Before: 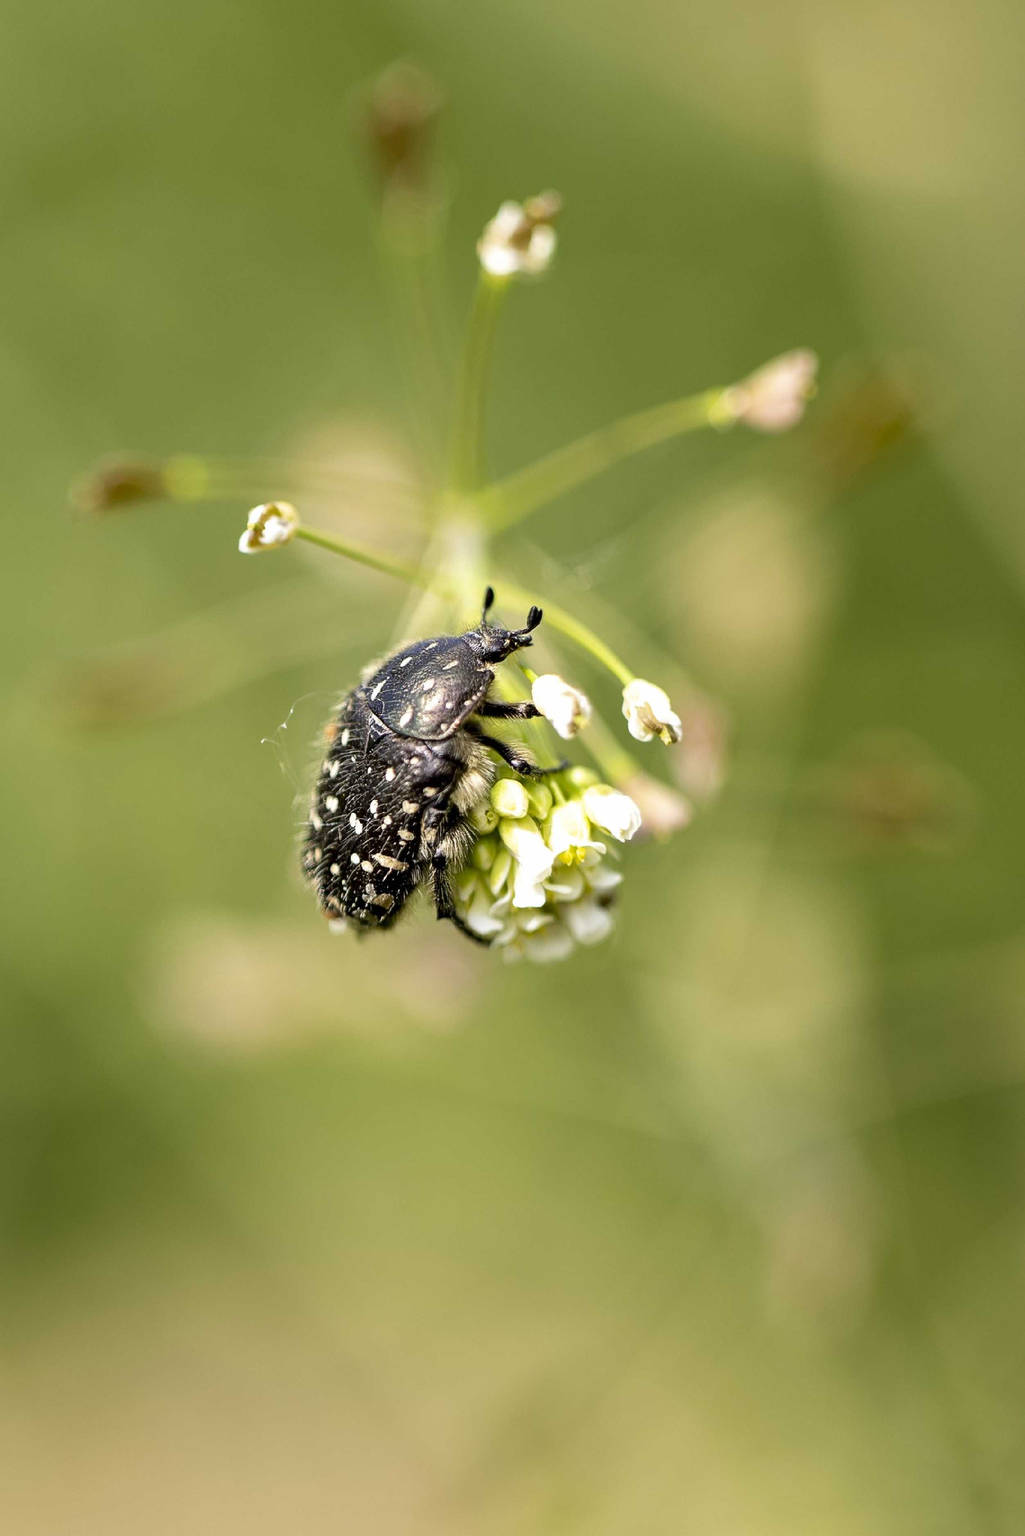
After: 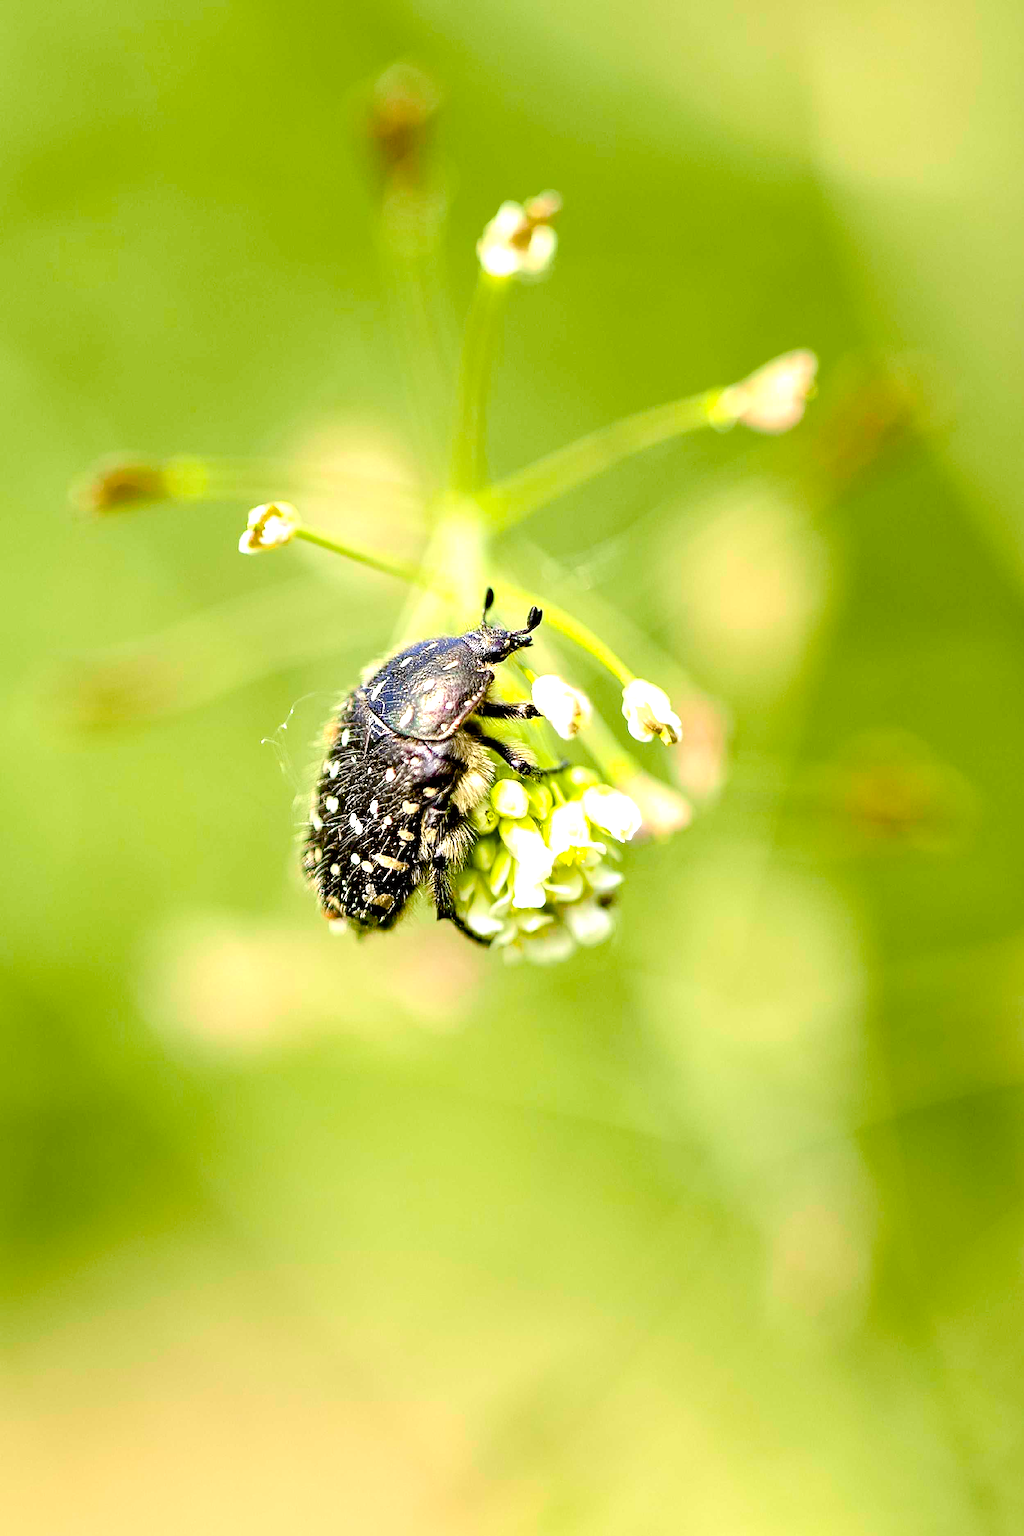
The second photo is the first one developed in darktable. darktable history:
exposure: black level correction 0.001, exposure 1 EV, compensate highlight preservation false
color balance rgb: shadows lift › luminance 0.956%, shadows lift › chroma 0.289%, shadows lift › hue 21.81°, global offset › luminance -0.308%, global offset › hue 259.42°, perceptual saturation grading › global saturation 28.037%, perceptual saturation grading › highlights -25.415%, perceptual saturation grading › mid-tones 25.308%, perceptual saturation grading › shadows 49.772%, global vibrance 31.645%
sharpen: on, module defaults
tone curve: curves: ch0 [(0, 0) (0.068, 0.031) (0.175, 0.132) (0.337, 0.304) (0.498, 0.511) (0.748, 0.762) (0.993, 0.954)]; ch1 [(0, 0) (0.294, 0.184) (0.359, 0.34) (0.362, 0.35) (0.43, 0.41) (0.476, 0.457) (0.499, 0.5) (0.529, 0.523) (0.677, 0.762) (1, 1)]; ch2 [(0, 0) (0.431, 0.419) (0.495, 0.502) (0.524, 0.534) (0.557, 0.56) (0.634, 0.654) (0.728, 0.722) (1, 1)], color space Lab, independent channels, preserve colors none
